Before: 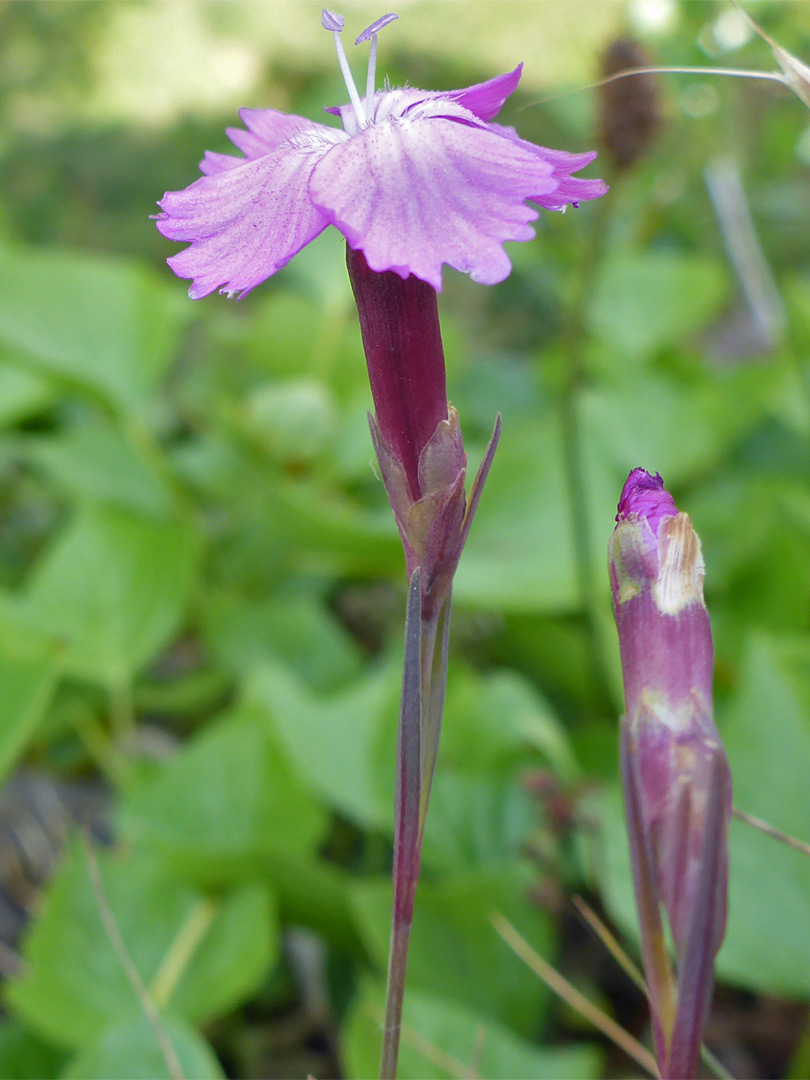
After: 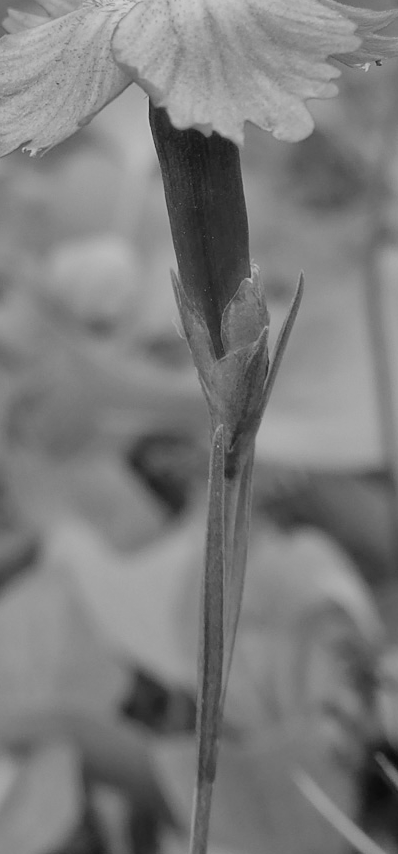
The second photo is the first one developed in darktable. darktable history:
color correction: highlights a* 4.32, highlights b* 4.91, shadows a* -7.19, shadows b* 5
color zones: curves: ch1 [(0, -0.394) (0.143, -0.394) (0.286, -0.394) (0.429, -0.392) (0.571, -0.391) (0.714, -0.391) (0.857, -0.391) (1, -0.394)]
filmic rgb: black relative exposure -7.65 EV, white relative exposure 4.56 EV, hardness 3.61
velvia: on, module defaults
crop and rotate: angle 0.025°, left 24.345%, top 13.128%, right 26.377%, bottom 7.681%
shadows and highlights: low approximation 0.01, soften with gaussian
